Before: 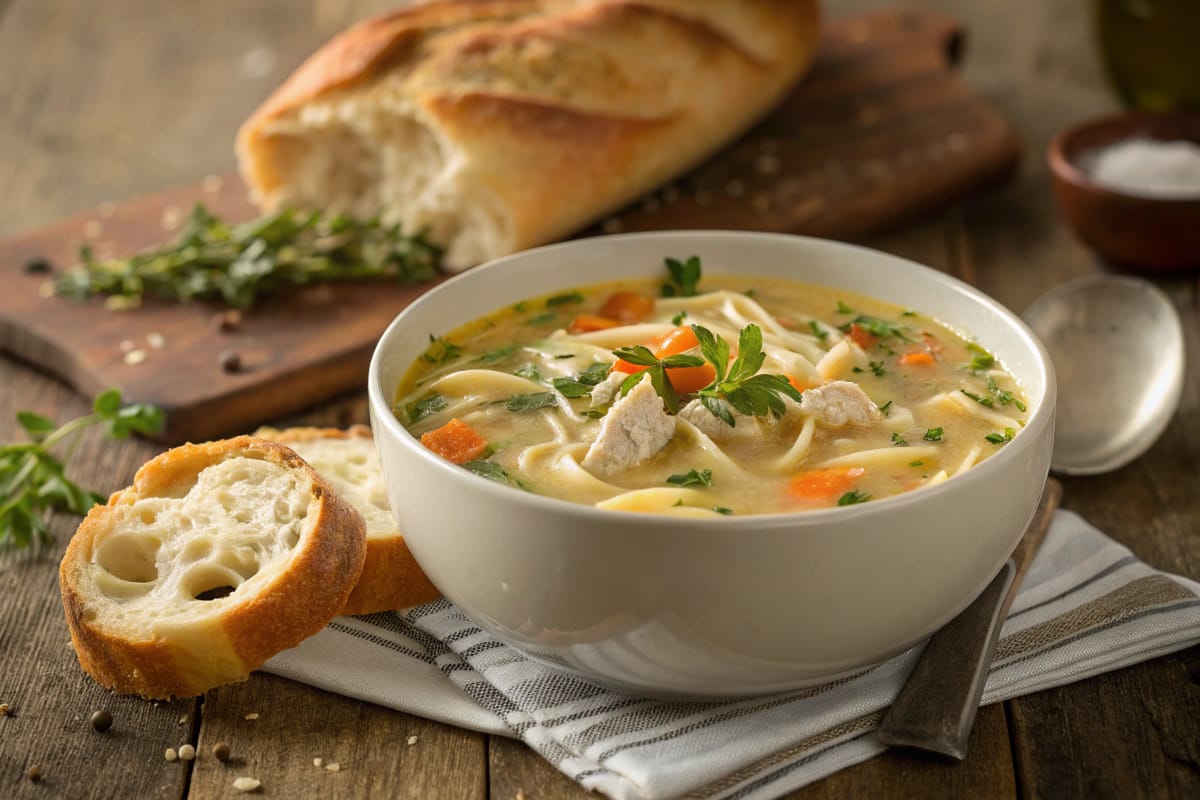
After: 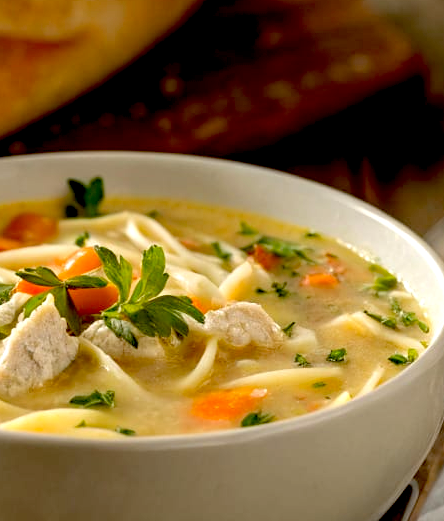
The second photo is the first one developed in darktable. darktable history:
crop and rotate: left 49.783%, top 10.109%, right 13.137%, bottom 24.696%
exposure: black level correction 0.031, exposure 0.313 EV, compensate exposure bias true, compensate highlight preservation false
